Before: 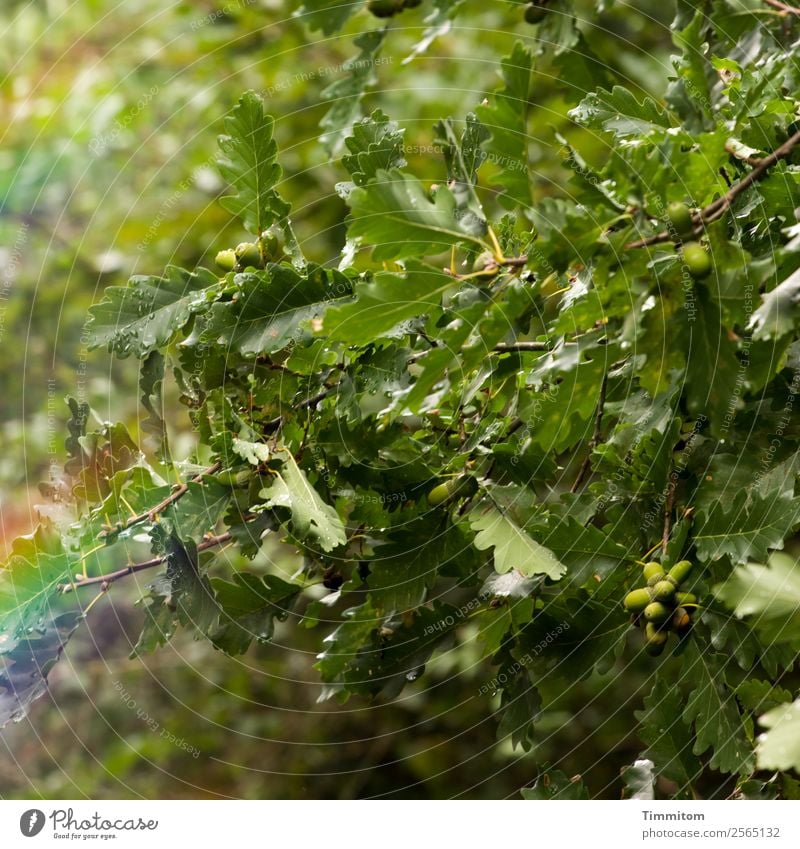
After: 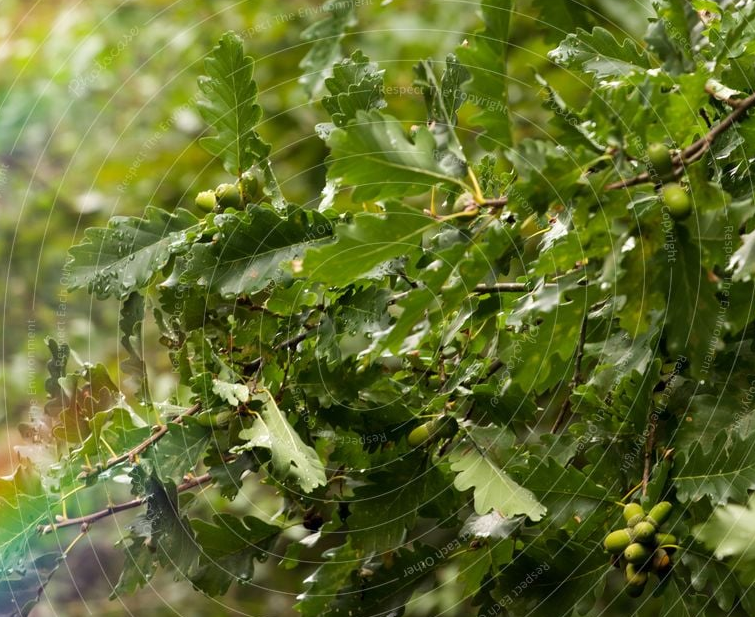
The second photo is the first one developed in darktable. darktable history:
crop: left 2.519%, top 7.047%, right 2.984%, bottom 20.255%
